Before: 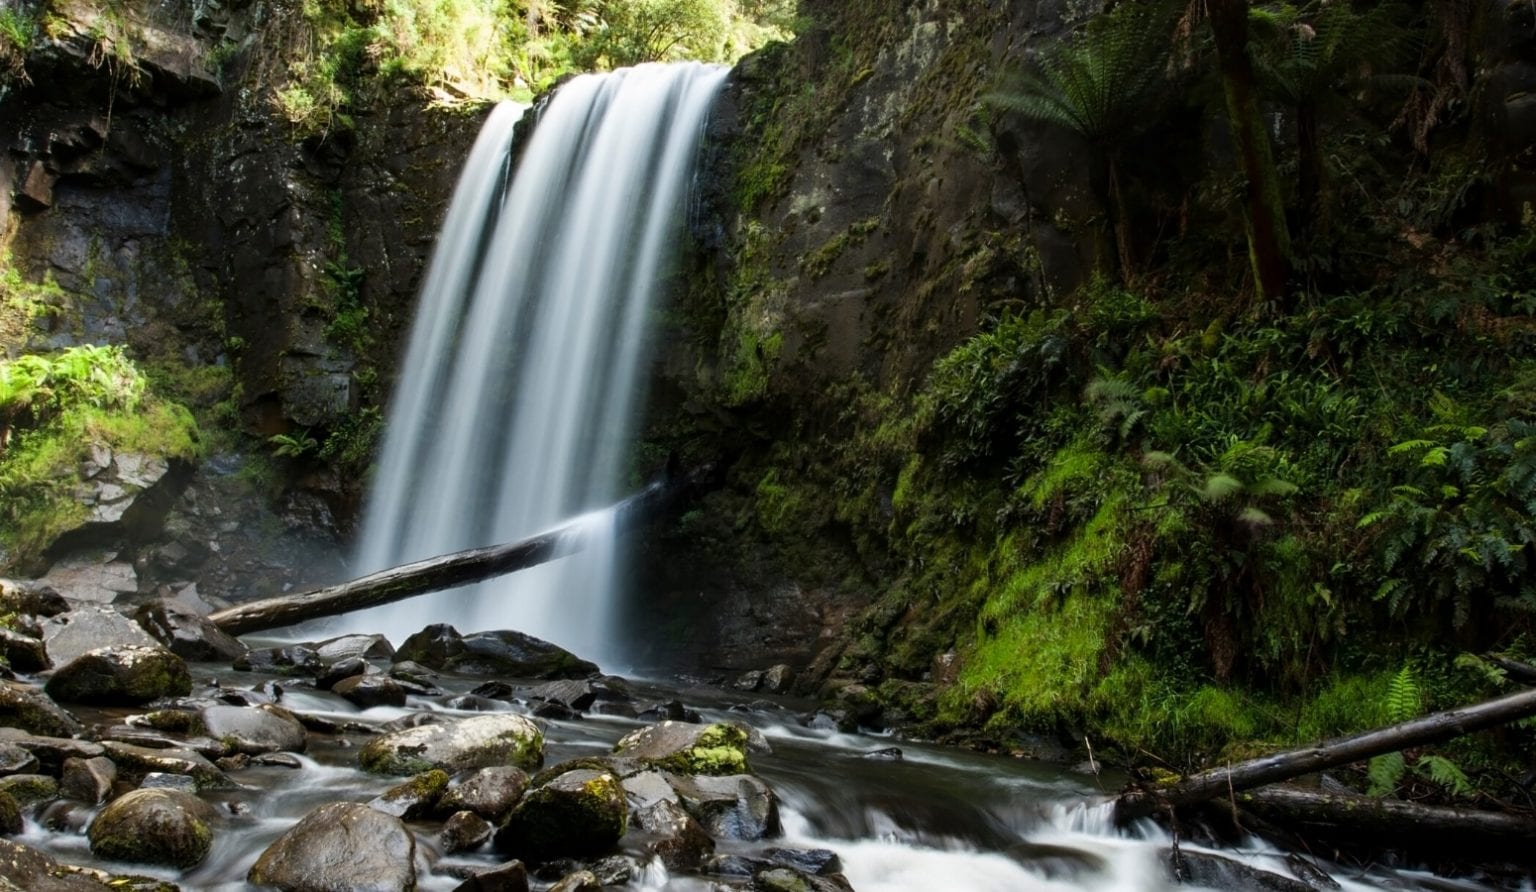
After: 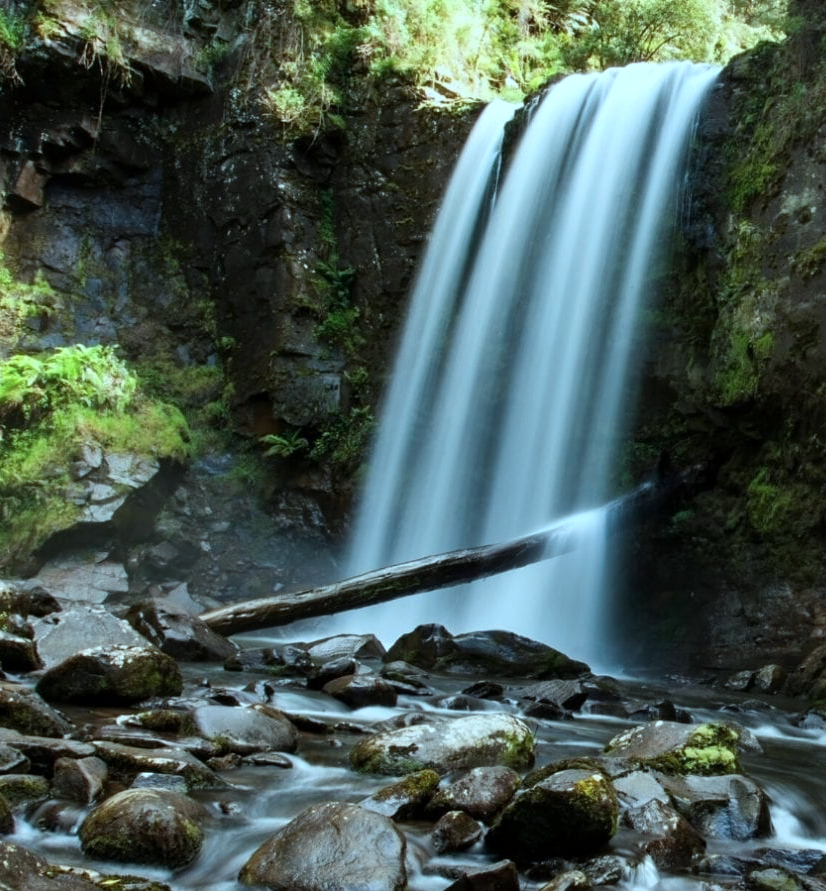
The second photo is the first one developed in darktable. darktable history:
crop: left 0.587%, right 45.588%, bottom 0.086%
color correction: highlights a* -11.71, highlights b* -15.58
